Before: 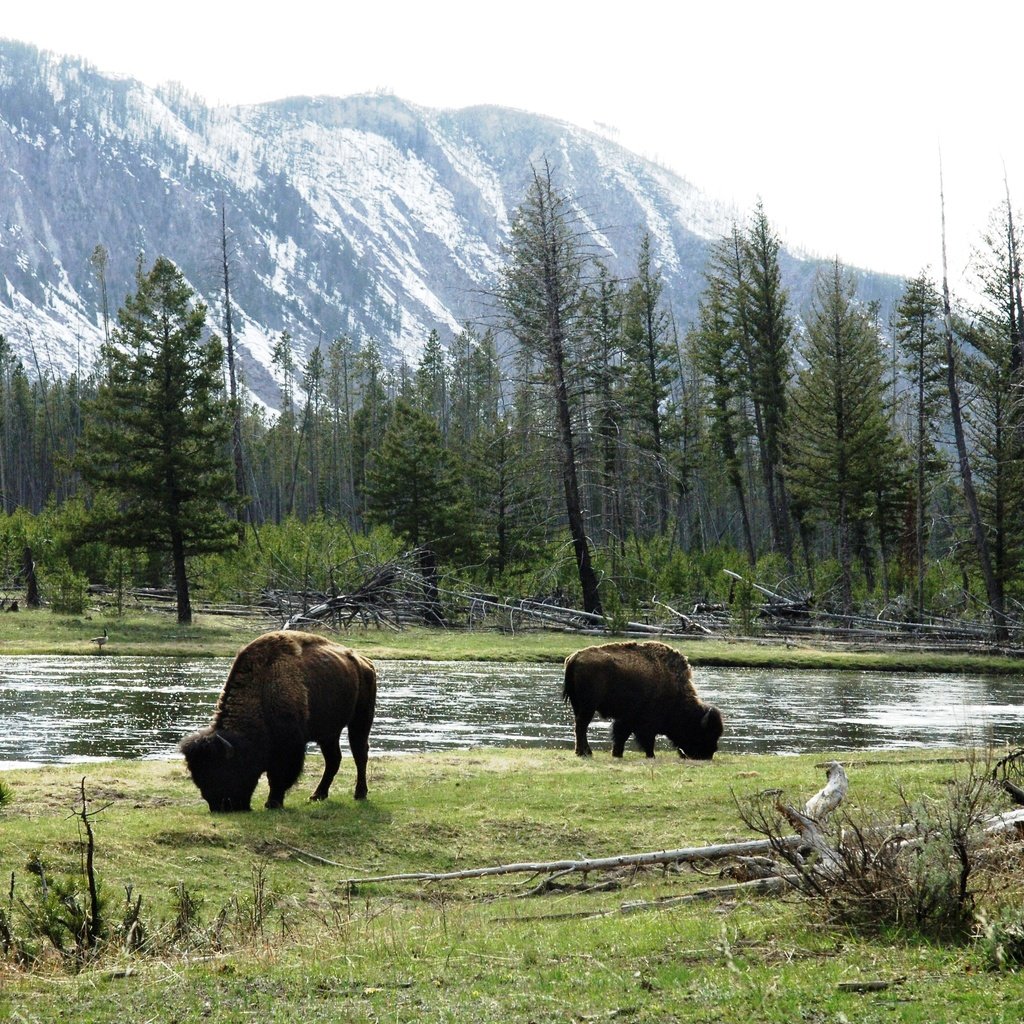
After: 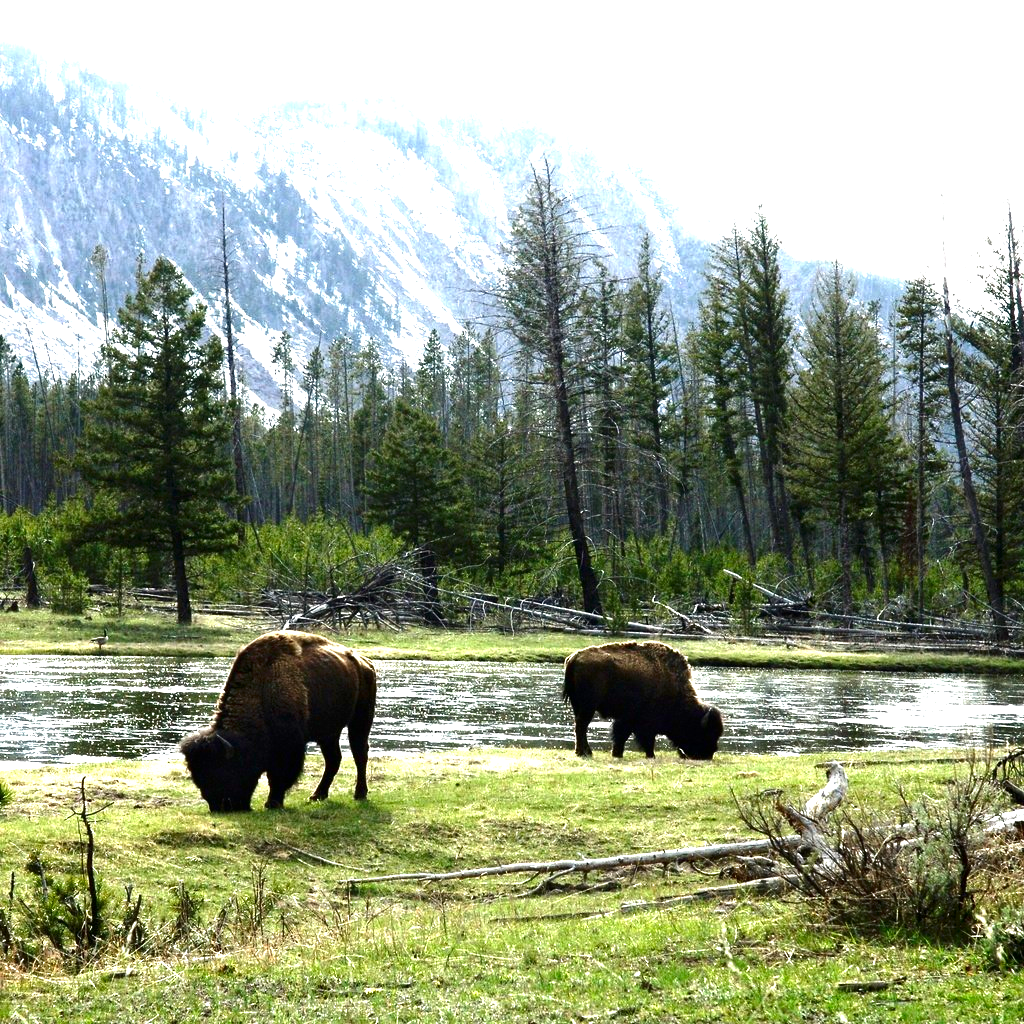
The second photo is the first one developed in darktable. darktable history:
exposure: exposure 1 EV, compensate exposure bias true, compensate highlight preservation false
contrast brightness saturation: brightness -0.197, saturation 0.084
